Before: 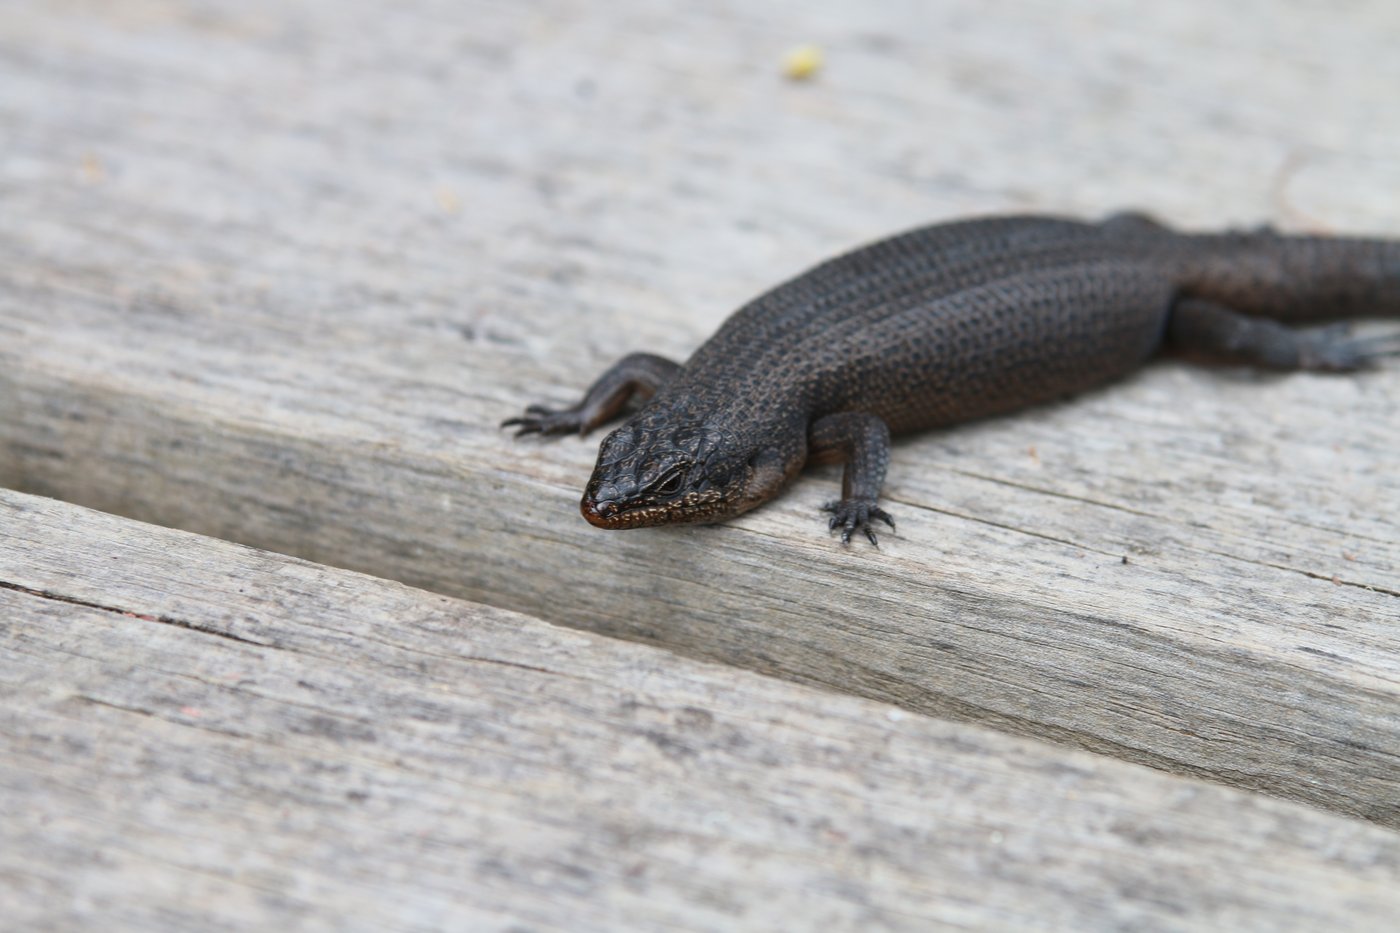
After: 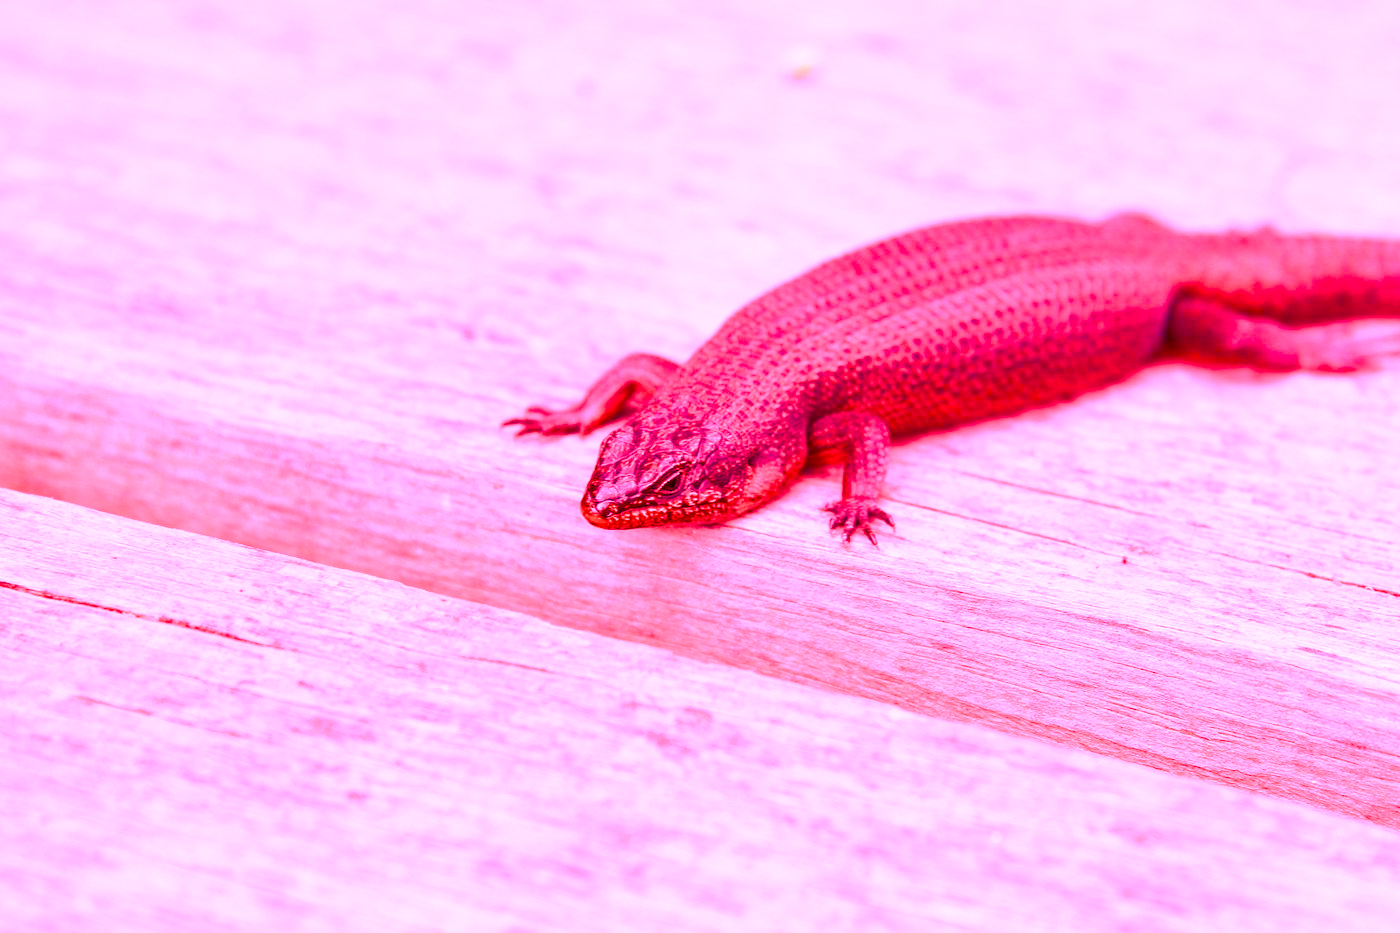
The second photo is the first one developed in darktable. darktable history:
color balance rgb: global offset › luminance -0.5%, perceptual saturation grading › highlights -17.77%, perceptual saturation grading › mid-tones 33.1%, perceptual saturation grading › shadows 50.52%, perceptual brilliance grading › highlights 10.8%, perceptual brilliance grading › shadows -10.8%, global vibrance 24.22%, contrast -25%
white balance: red 4.26, blue 1.802
